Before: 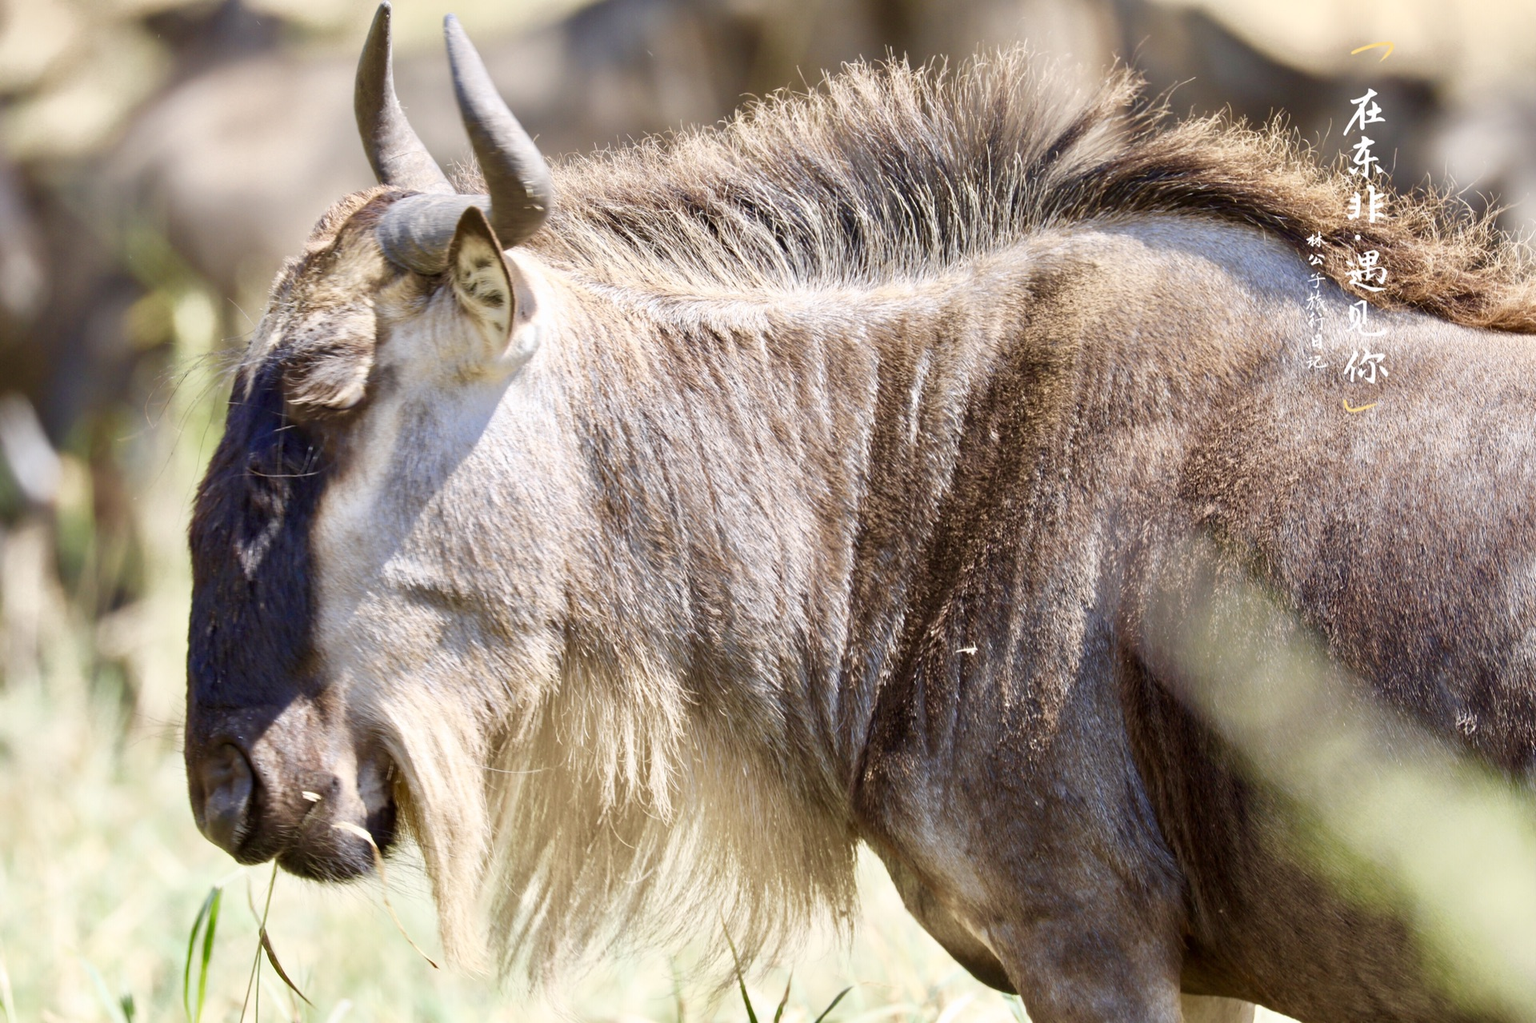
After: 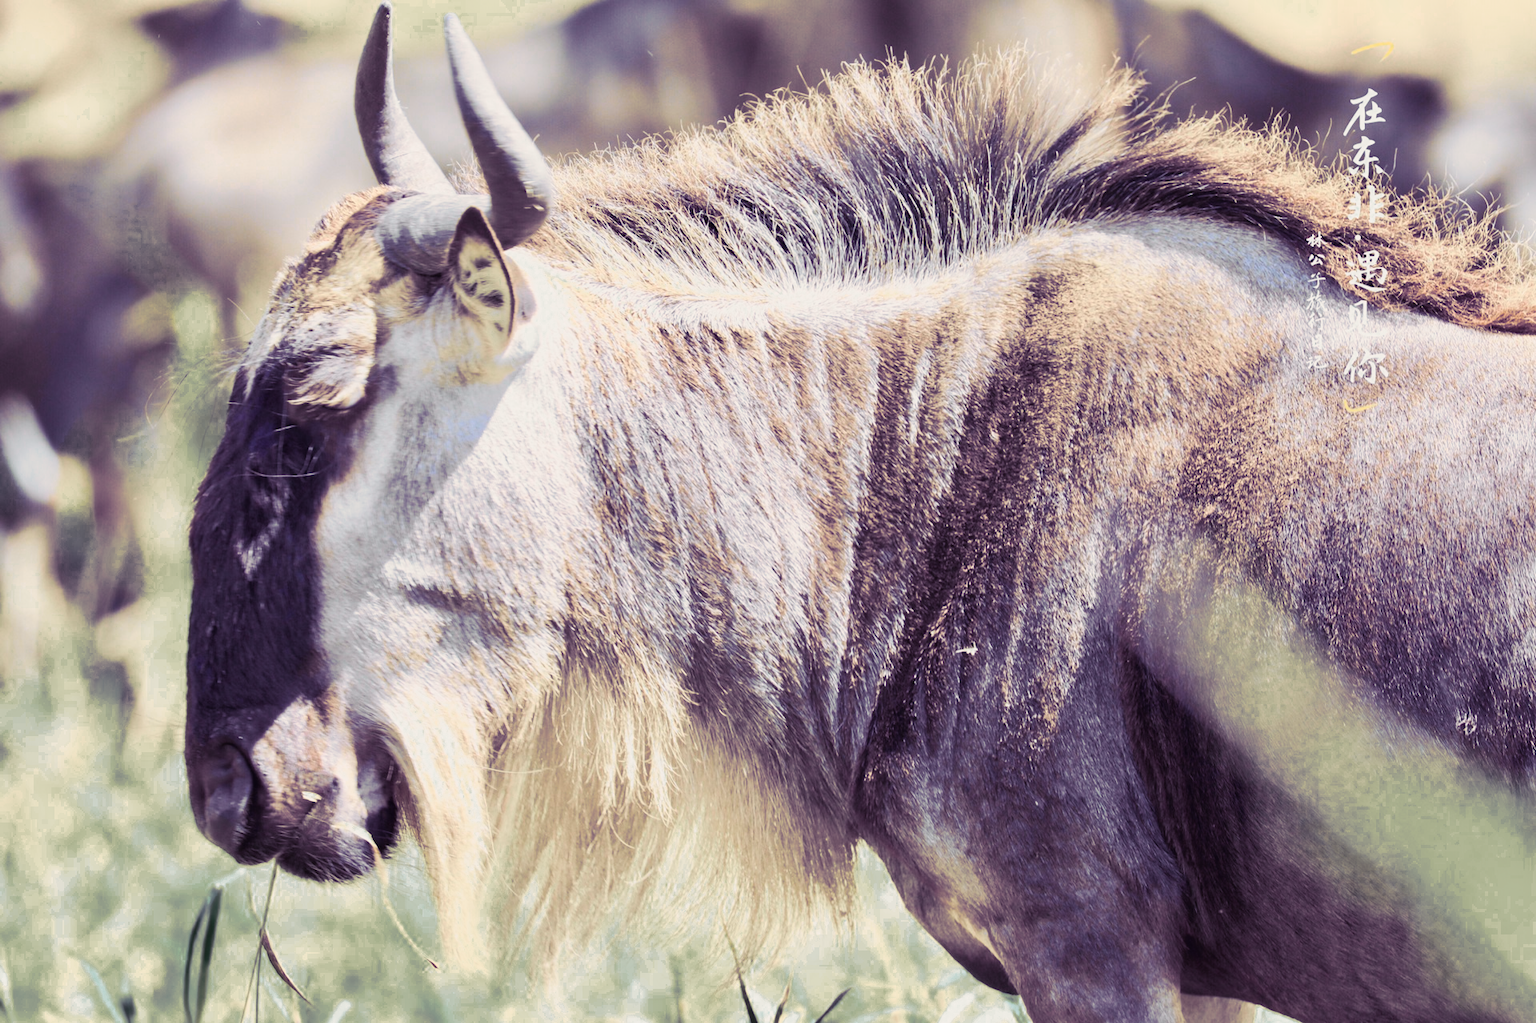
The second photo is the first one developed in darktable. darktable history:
color zones: curves: ch0 [(0.25, 0.5) (0.347, 0.092) (0.75, 0.5)]; ch1 [(0.25, 0.5) (0.33, 0.51) (0.75, 0.5)]
color correction: saturation 0.8
white balance: red 0.974, blue 1.044
split-toning: shadows › hue 255.6°, shadows › saturation 0.66, highlights › hue 43.2°, highlights › saturation 0.68, balance -50.1
tone curve: curves: ch0 [(0, 0.026) (0.181, 0.223) (0.405, 0.46) (0.456, 0.528) (0.634, 0.728) (0.877, 0.89) (0.984, 0.935)]; ch1 [(0, 0) (0.443, 0.43) (0.492, 0.488) (0.566, 0.579) (0.595, 0.625) (0.65, 0.657) (0.696, 0.725) (1, 1)]; ch2 [(0, 0) (0.33, 0.301) (0.421, 0.443) (0.447, 0.489) (0.495, 0.494) (0.537, 0.57) (0.586, 0.591) (0.663, 0.686) (1, 1)], color space Lab, independent channels, preserve colors none
